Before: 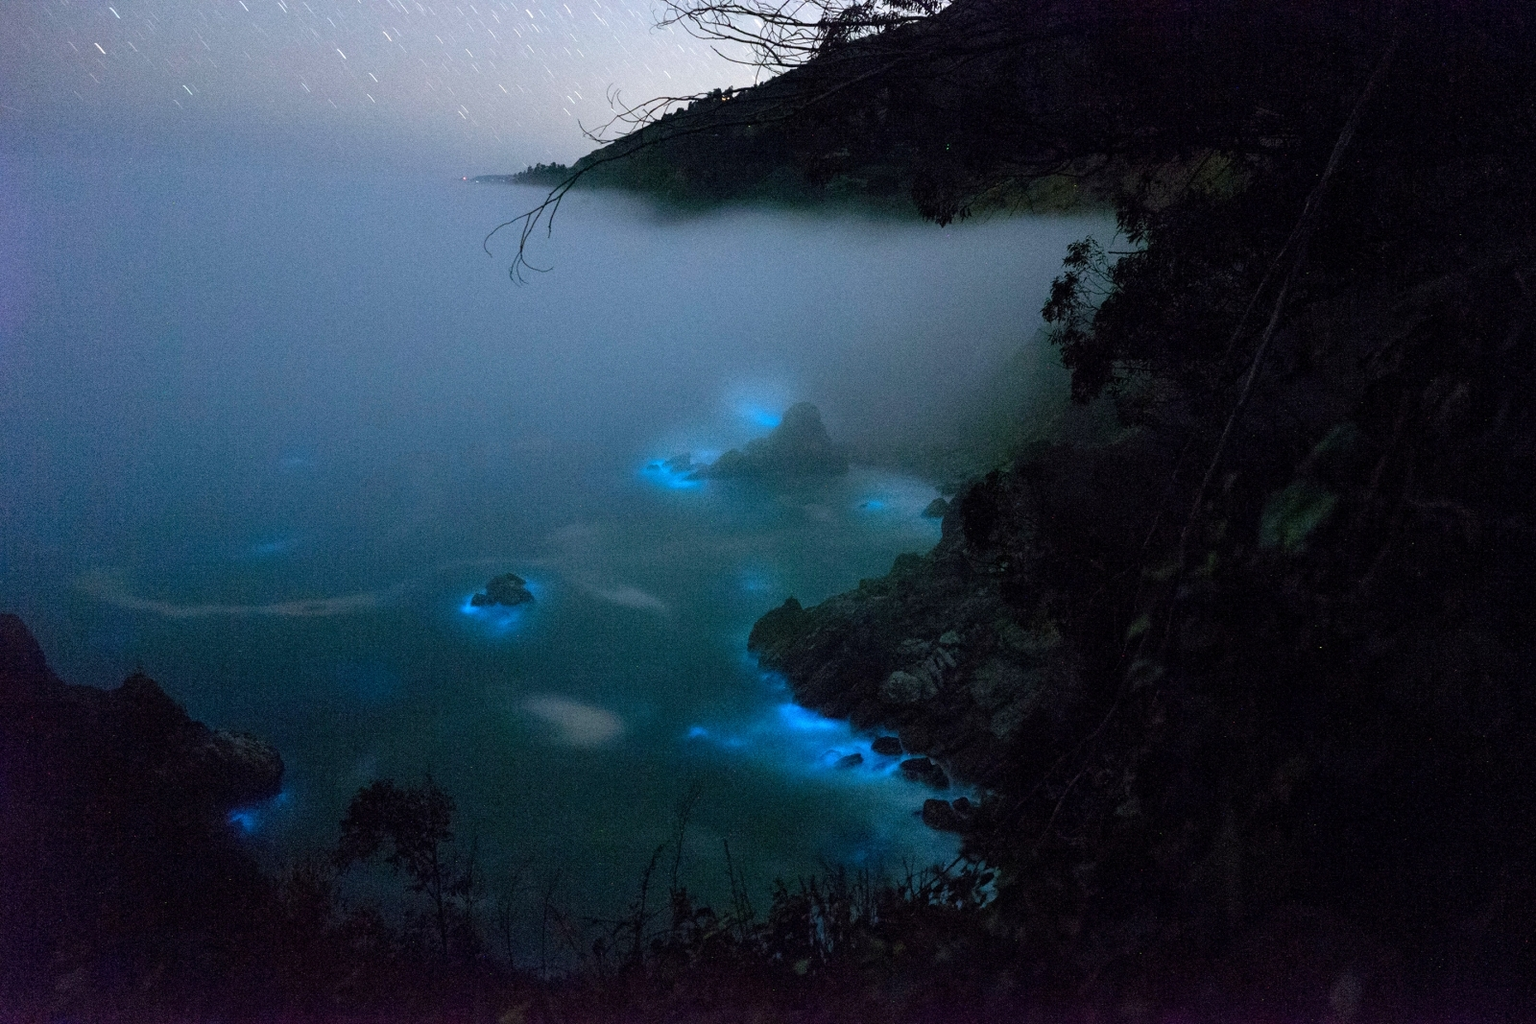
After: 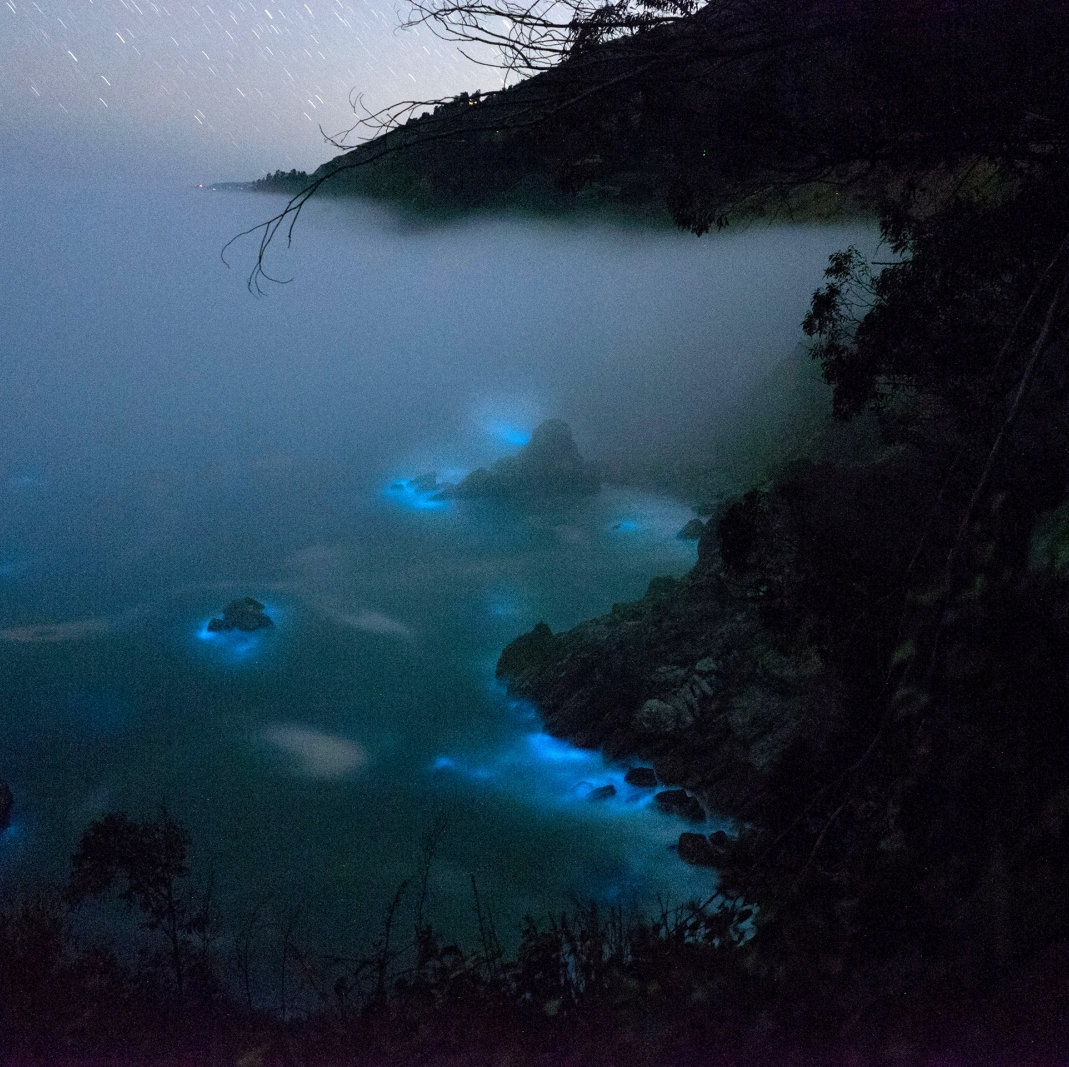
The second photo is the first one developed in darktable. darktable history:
exposure: exposure -0.064 EV, compensate highlight preservation false
crop and rotate: left 17.732%, right 15.423%
